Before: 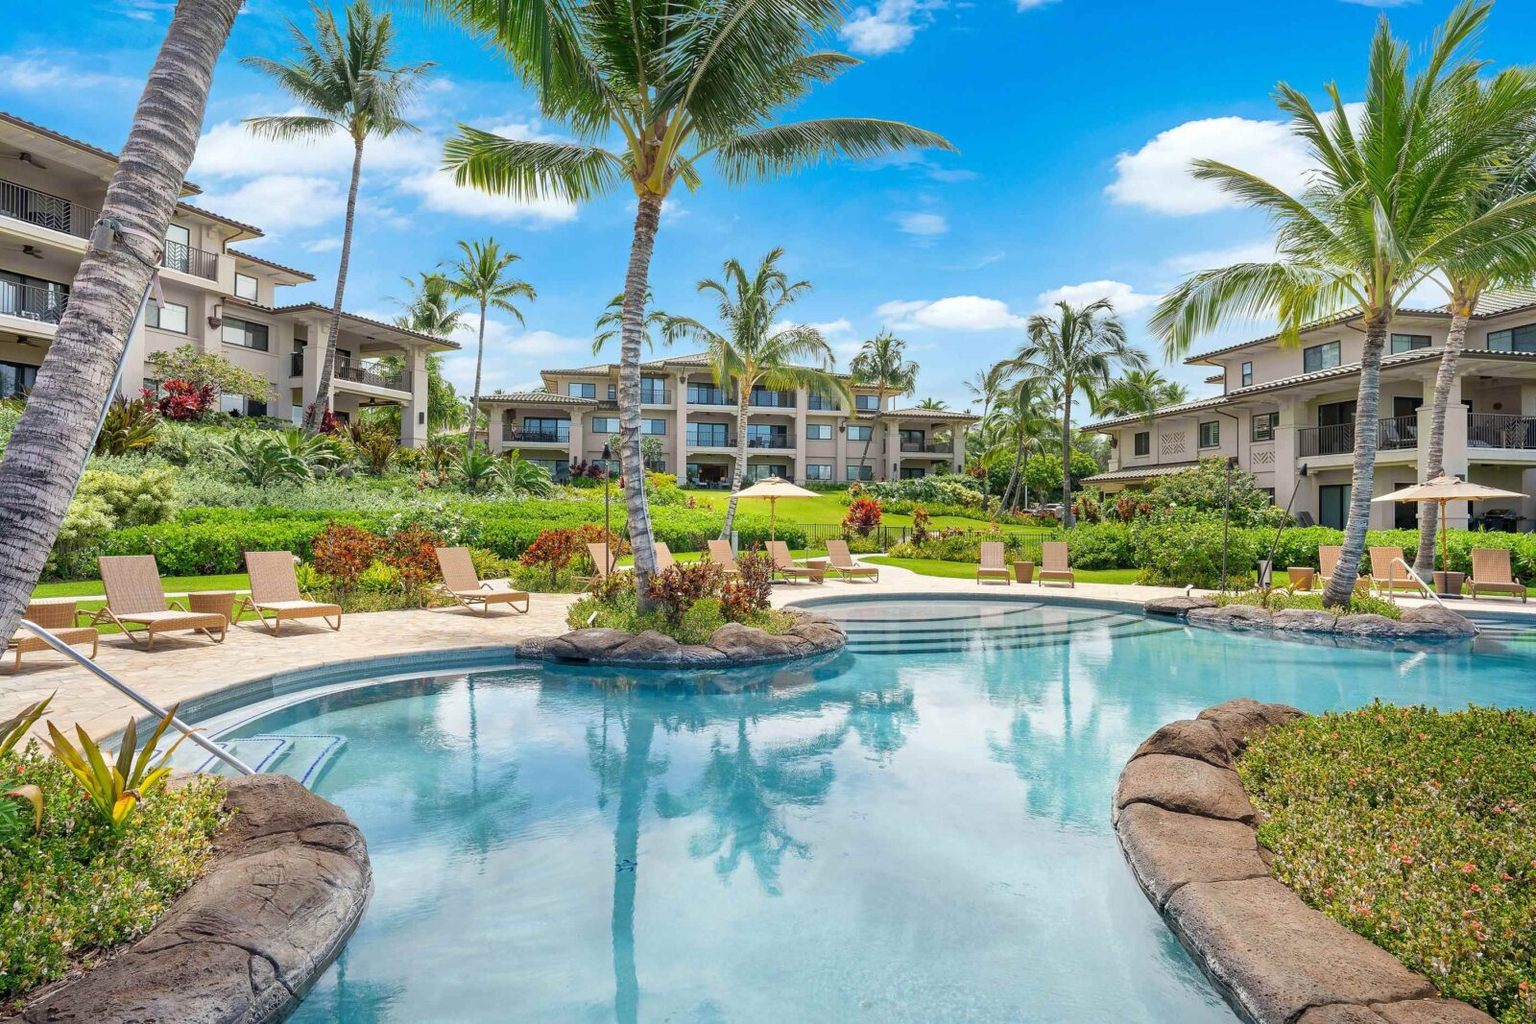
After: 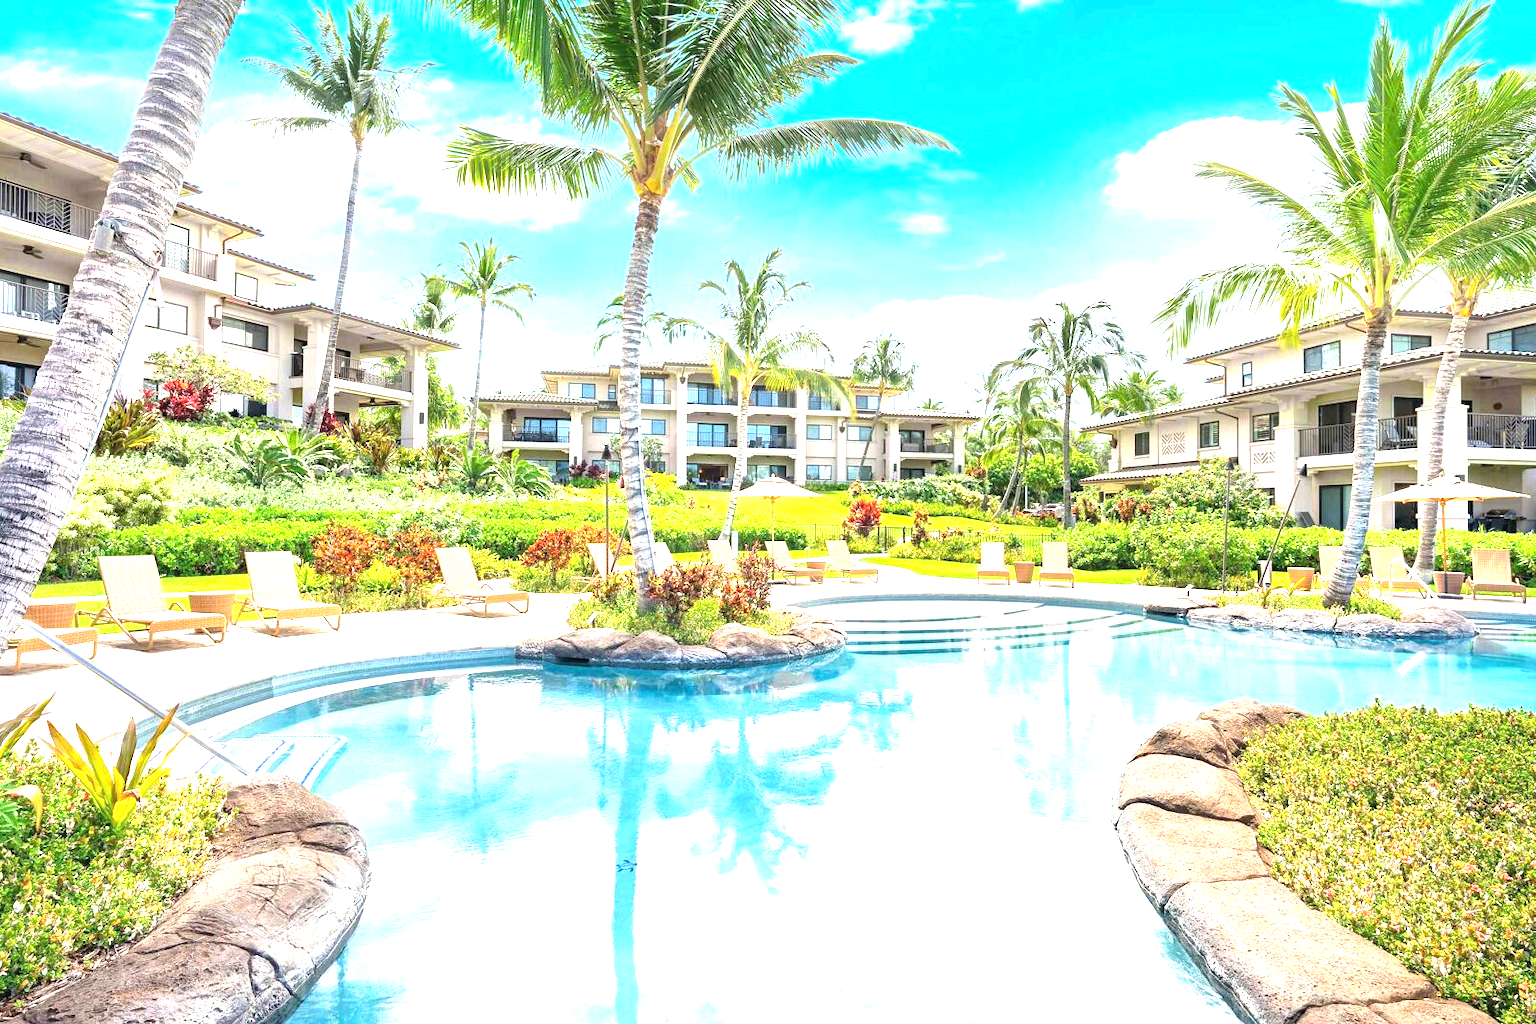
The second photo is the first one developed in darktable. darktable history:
exposure: black level correction 0, exposure 1.756 EV, compensate highlight preservation false
